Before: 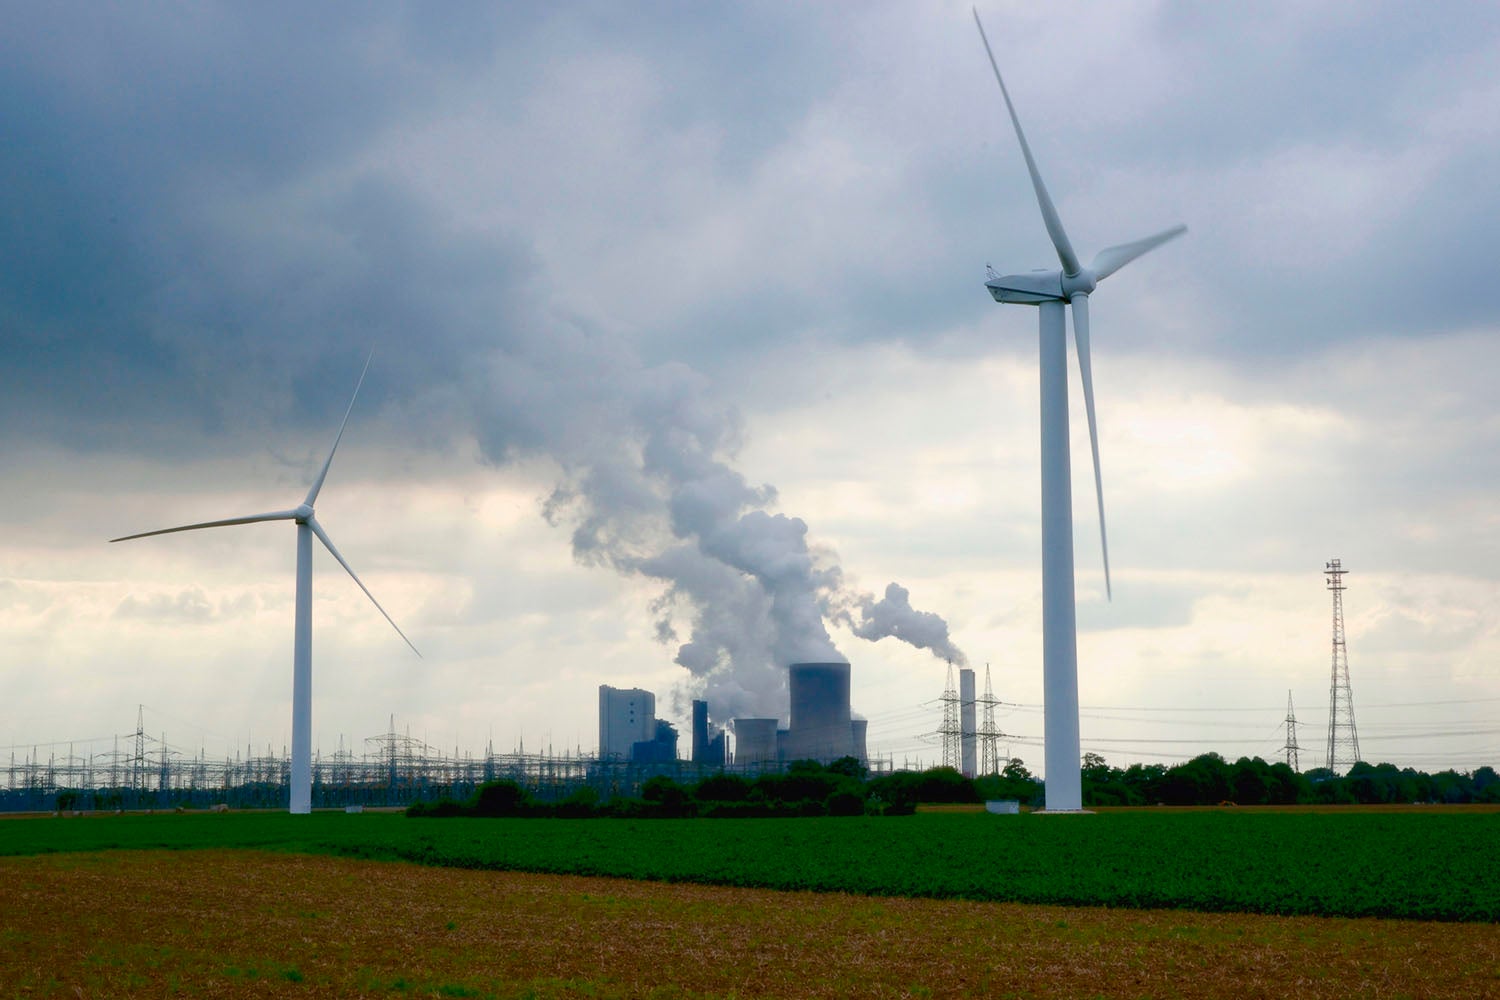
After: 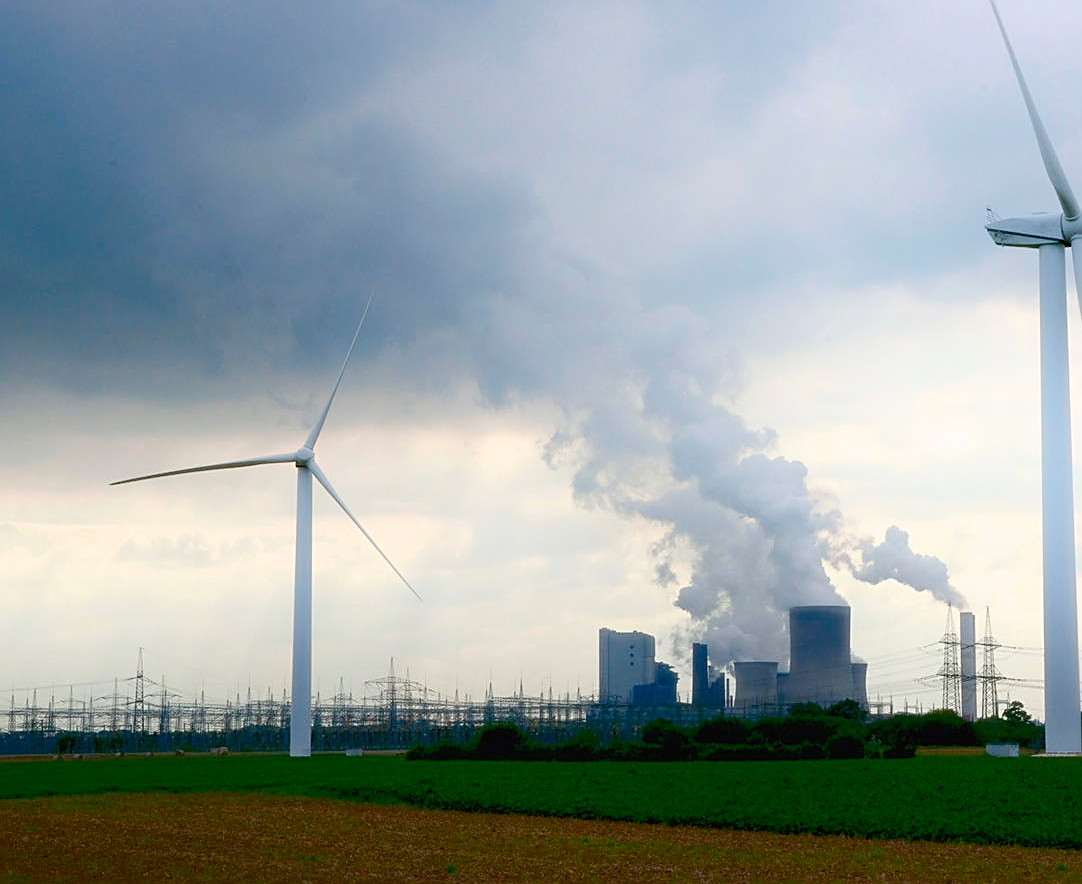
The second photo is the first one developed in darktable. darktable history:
sharpen: on, module defaults
crop: top 5.779%, right 27.859%, bottom 5.765%
shadows and highlights: shadows -40.27, highlights 64.12, soften with gaussian
